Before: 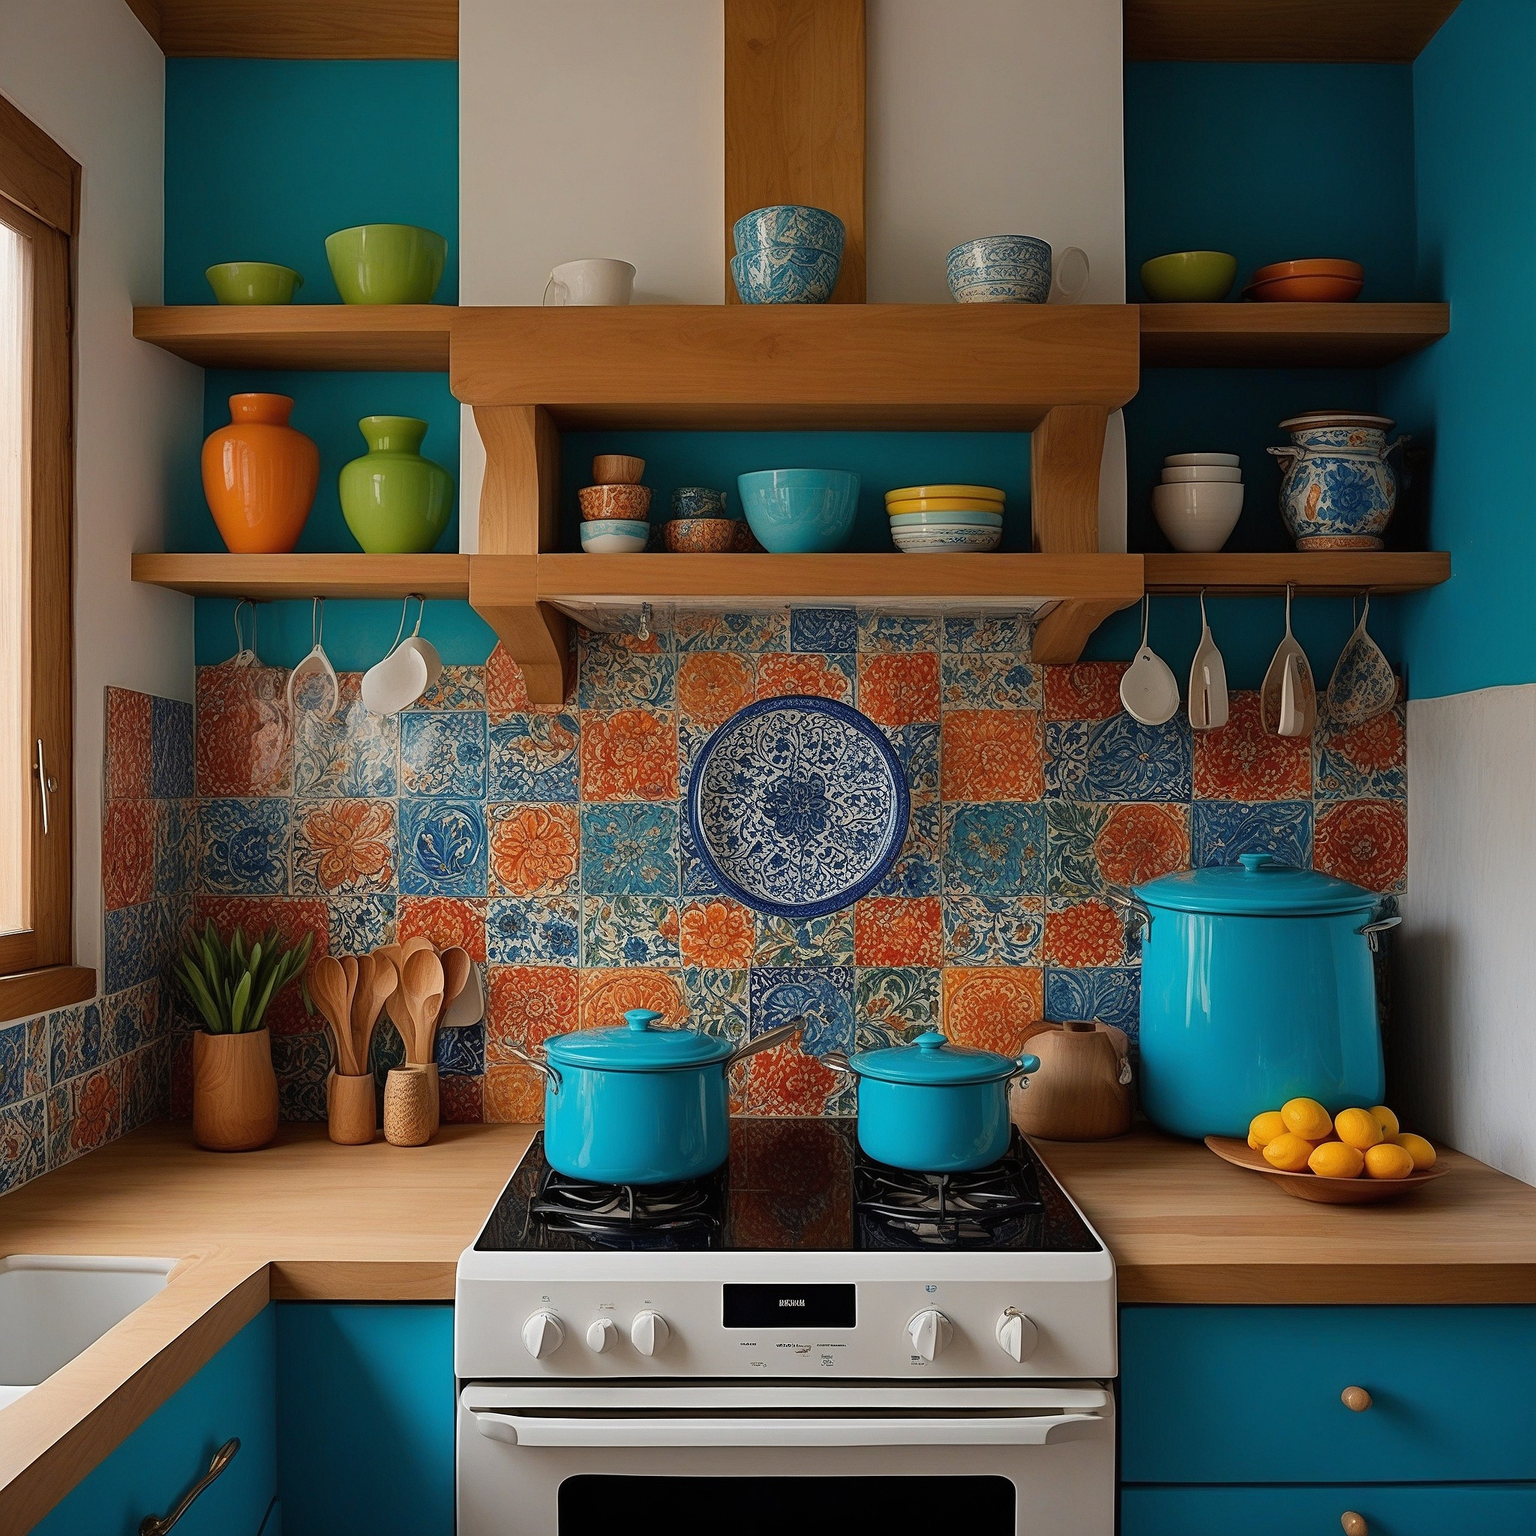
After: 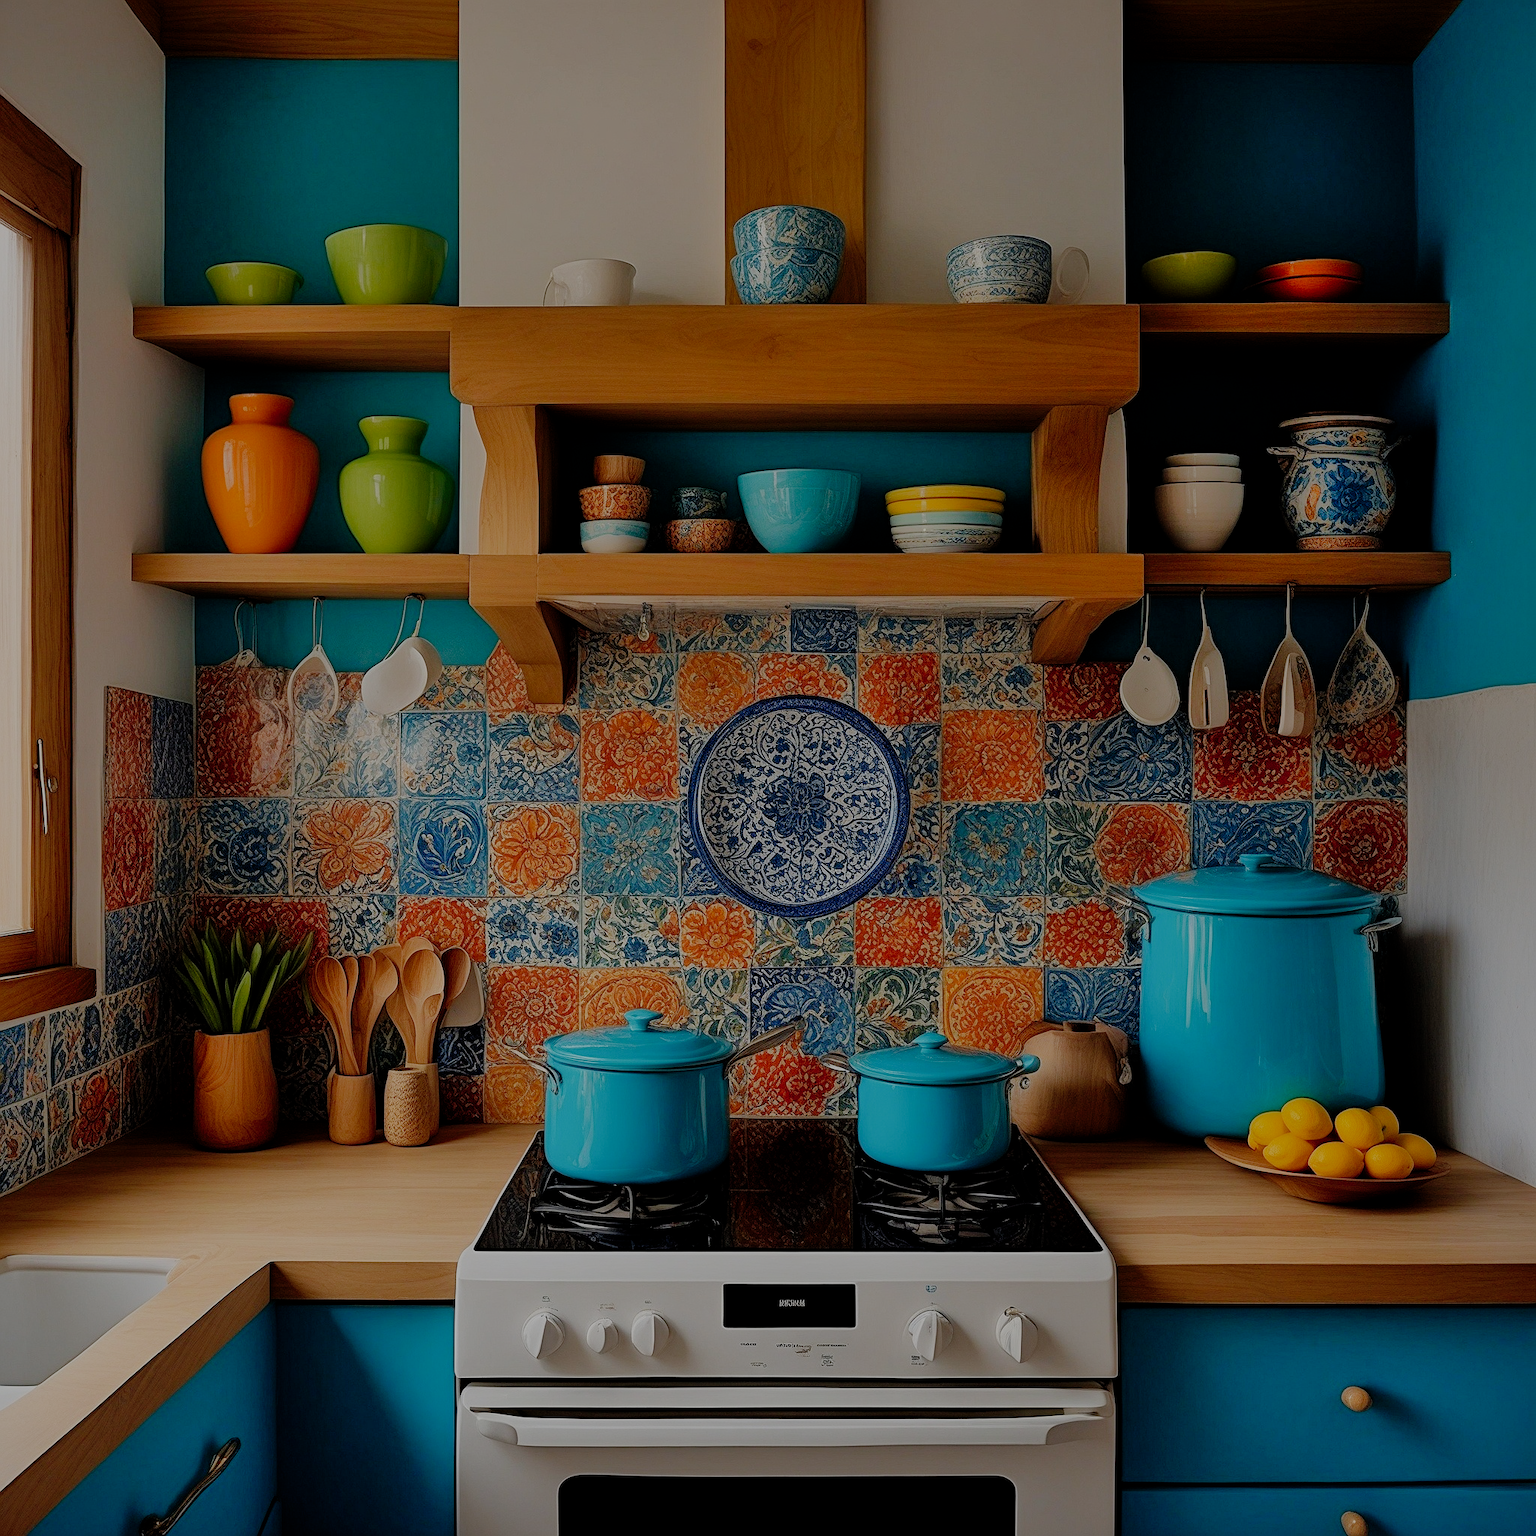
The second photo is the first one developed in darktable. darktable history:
shadows and highlights: on, module defaults
filmic rgb: middle gray luminance 30%, black relative exposure -9 EV, white relative exposure 7 EV, threshold 6 EV, target black luminance 0%, hardness 2.94, latitude 2.04%, contrast 0.963, highlights saturation mix 5%, shadows ↔ highlights balance 12.16%, add noise in highlights 0, preserve chrominance no, color science v3 (2019), use custom middle-gray values true, iterations of high-quality reconstruction 0, contrast in highlights soft, enable highlight reconstruction true
